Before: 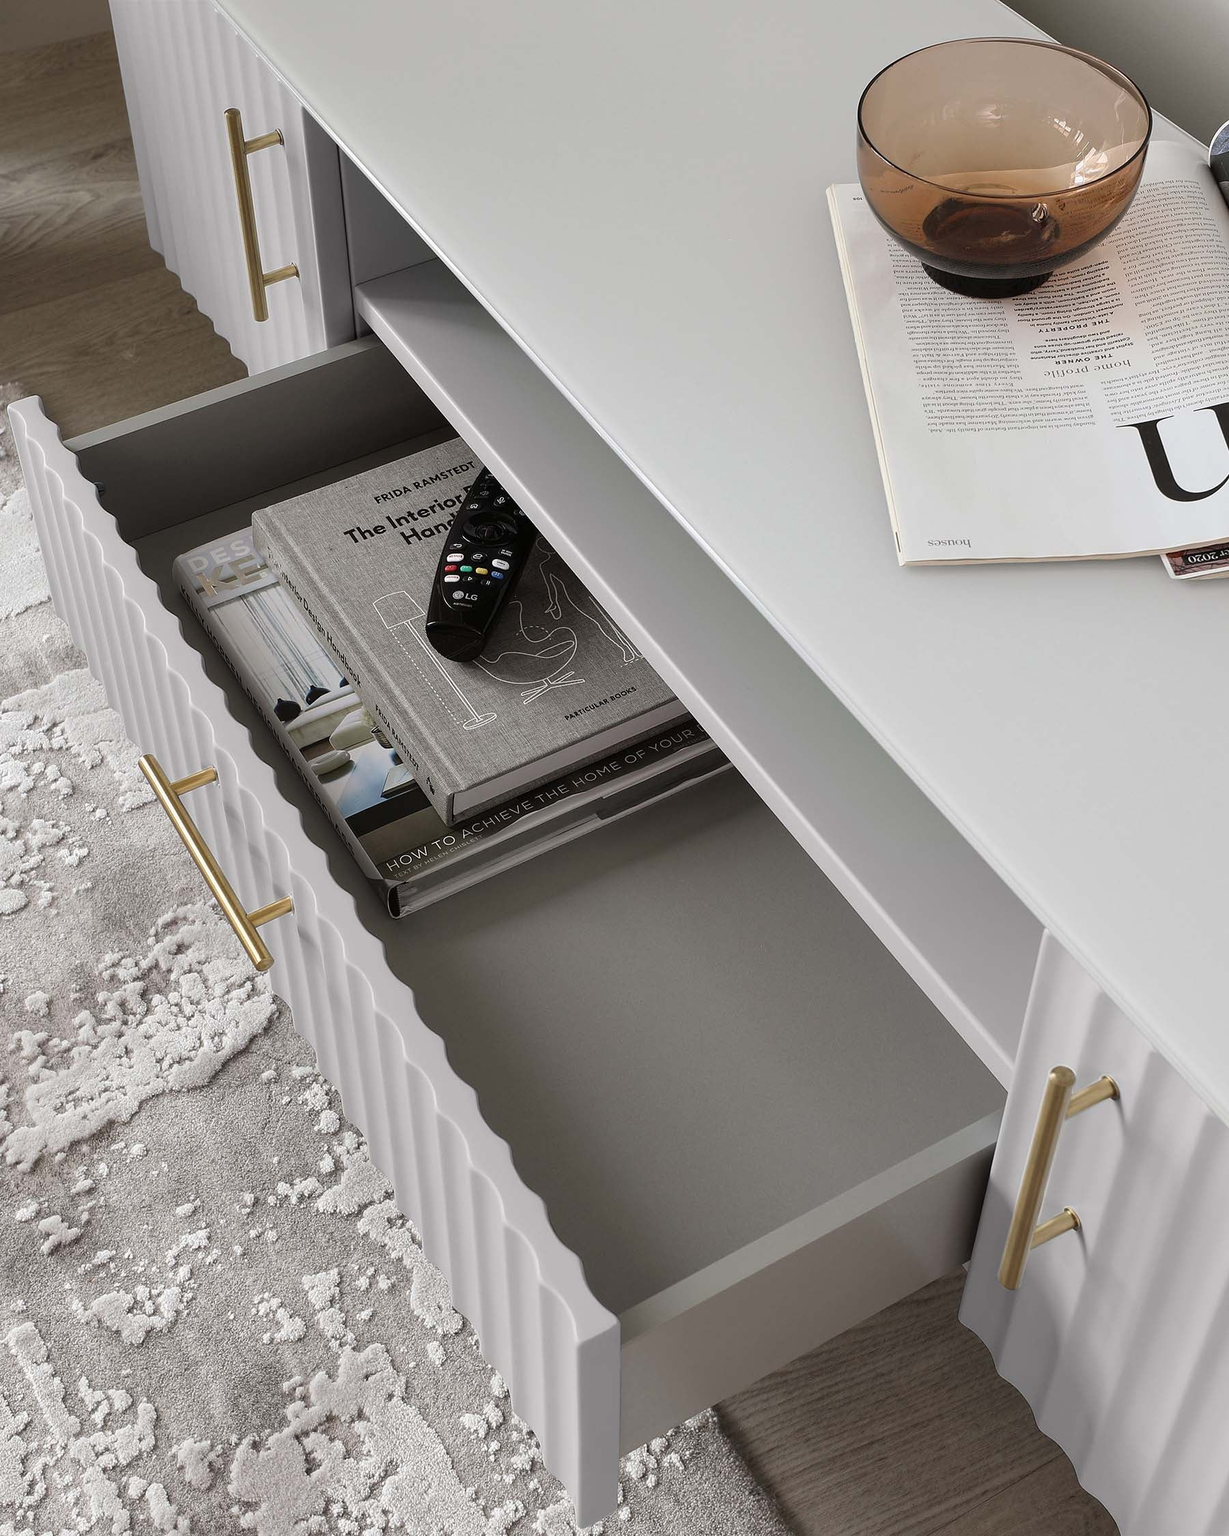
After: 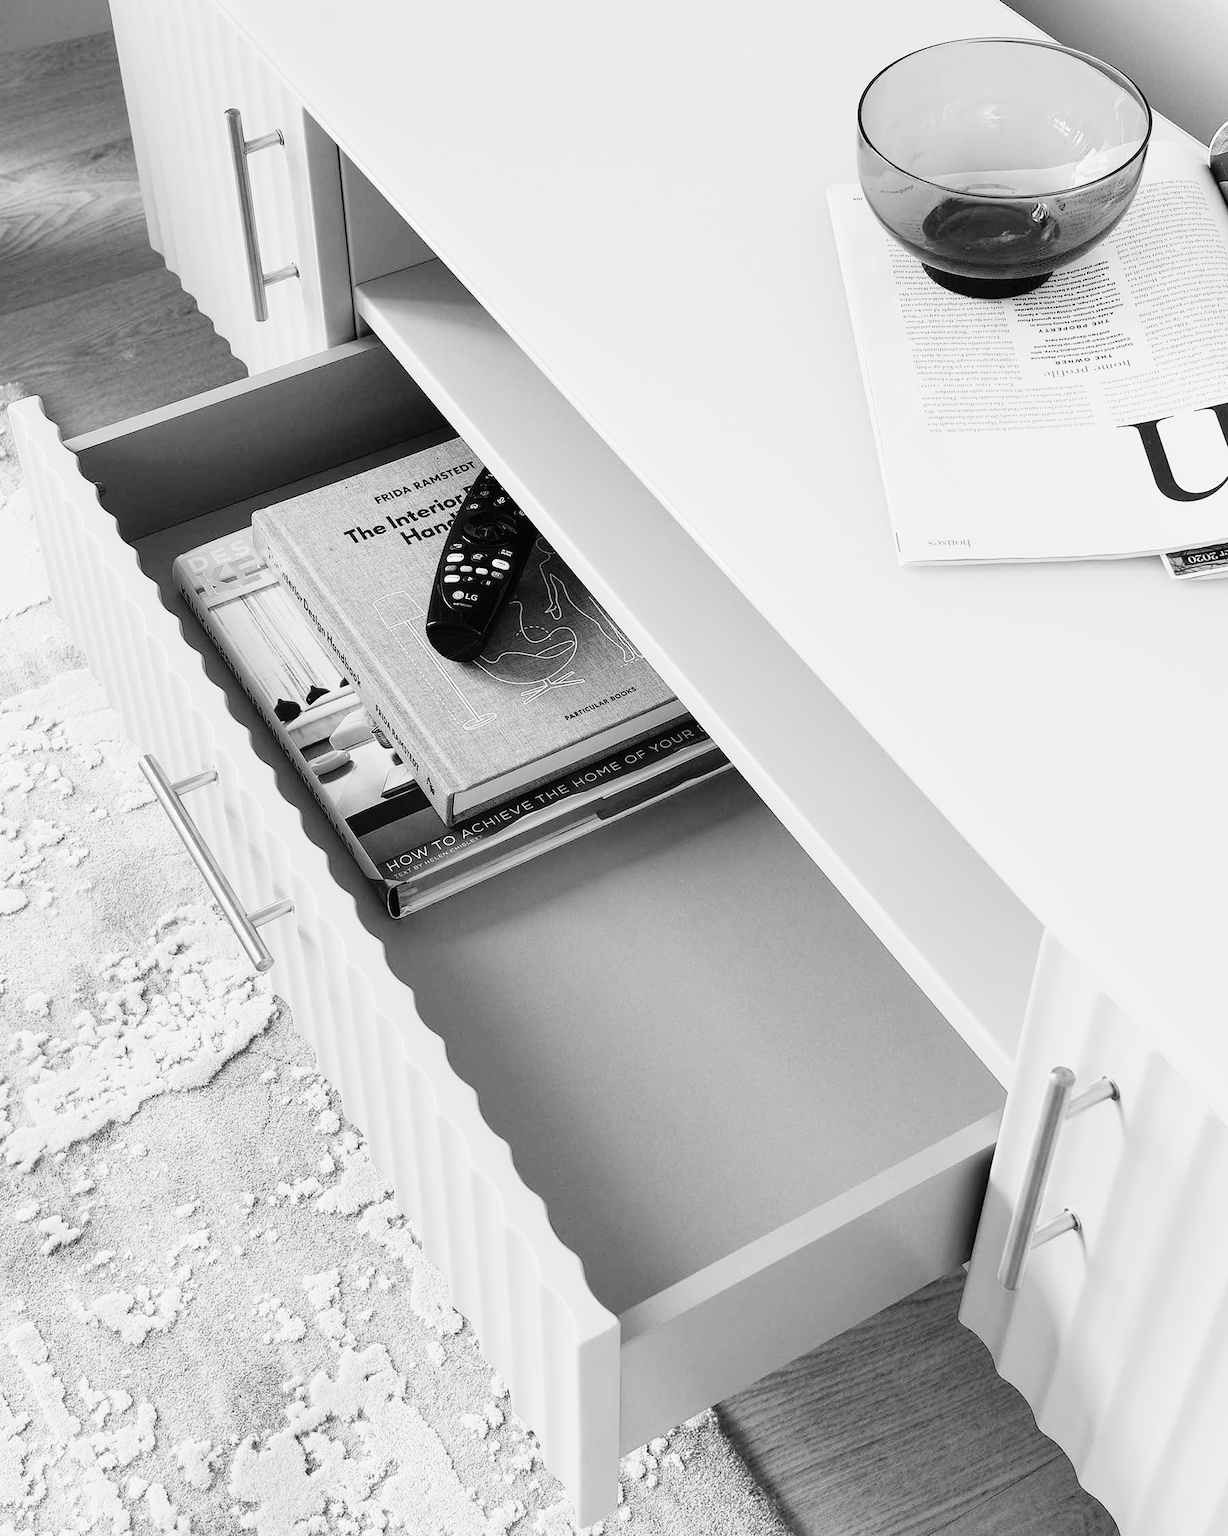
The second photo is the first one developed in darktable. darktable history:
color balance rgb: contrast -30%
monochrome: on, module defaults
rgb curve: curves: ch0 [(0, 0) (0.21, 0.15) (0.24, 0.21) (0.5, 0.75) (0.75, 0.96) (0.89, 0.99) (1, 1)]; ch1 [(0, 0.02) (0.21, 0.13) (0.25, 0.2) (0.5, 0.67) (0.75, 0.9) (0.89, 0.97) (1, 1)]; ch2 [(0, 0.02) (0.21, 0.13) (0.25, 0.2) (0.5, 0.67) (0.75, 0.9) (0.89, 0.97) (1, 1)], compensate middle gray true
